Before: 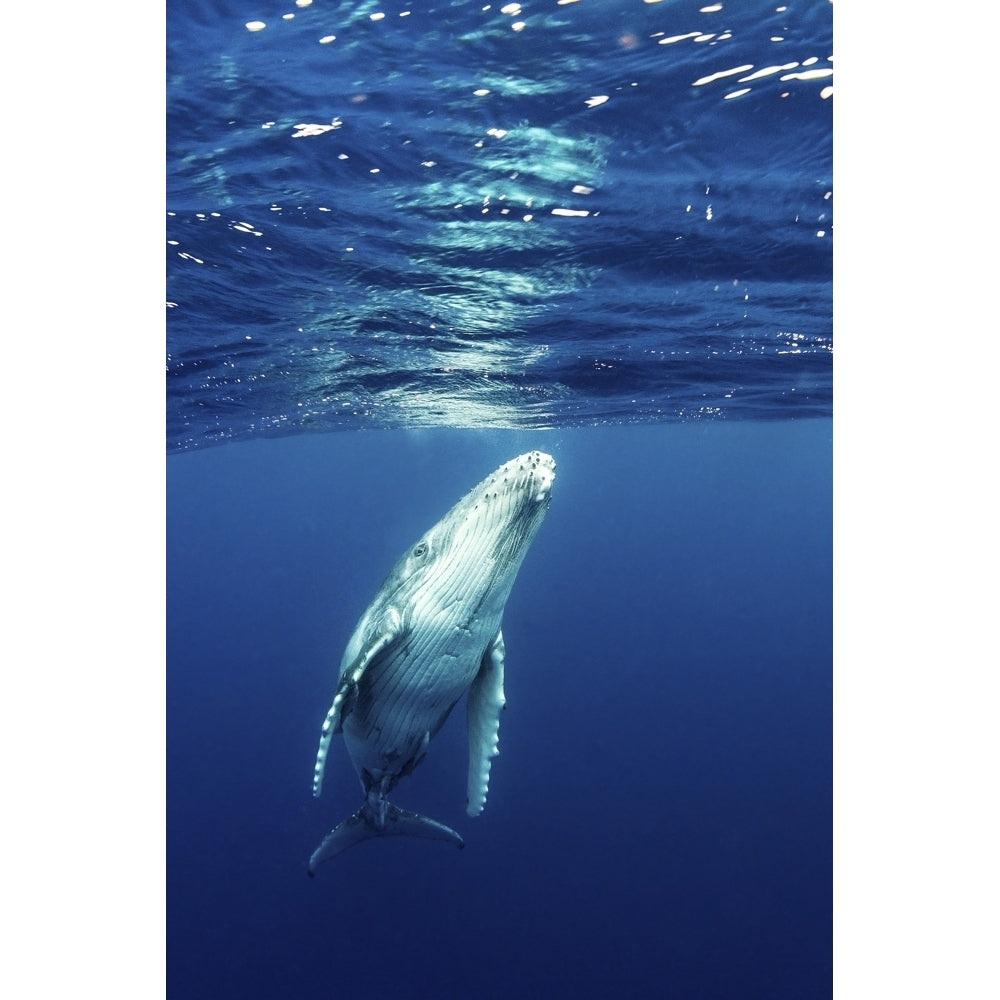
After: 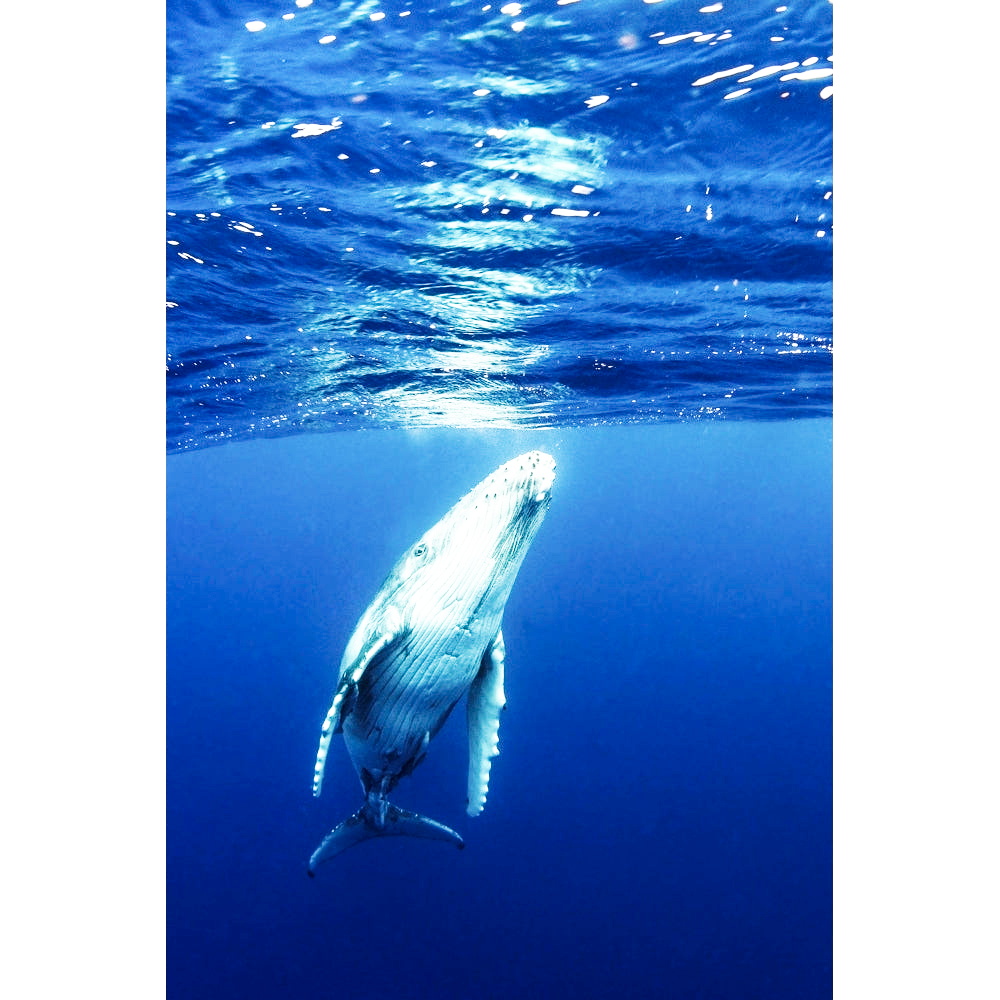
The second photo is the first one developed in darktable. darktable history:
base curve: curves: ch0 [(0, 0) (0.007, 0.004) (0.027, 0.03) (0.046, 0.07) (0.207, 0.54) (0.442, 0.872) (0.673, 0.972) (1, 1)], preserve colors none
velvia: strength 14.41%
